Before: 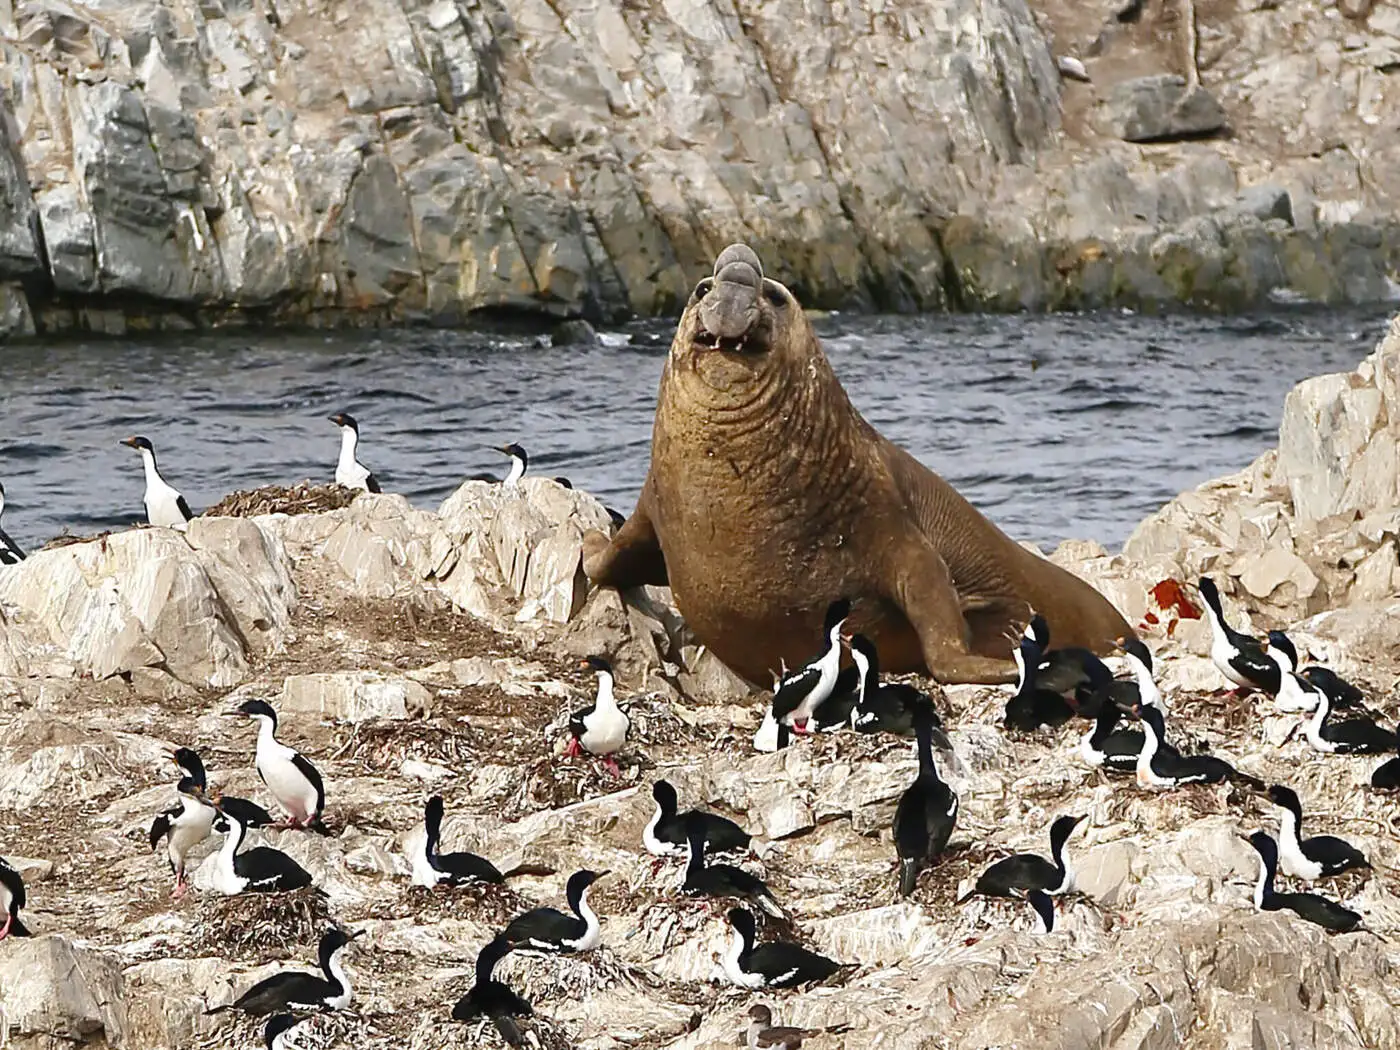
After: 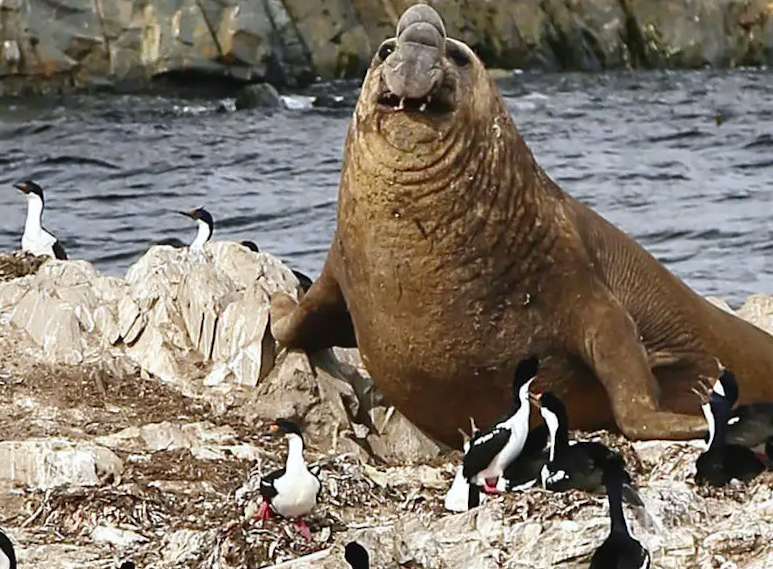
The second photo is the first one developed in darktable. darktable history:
white balance: red 0.986, blue 1.01
crop and rotate: left 22.13%, top 22.054%, right 22.026%, bottom 22.102%
rotate and perspective: rotation -1°, crop left 0.011, crop right 0.989, crop top 0.025, crop bottom 0.975
